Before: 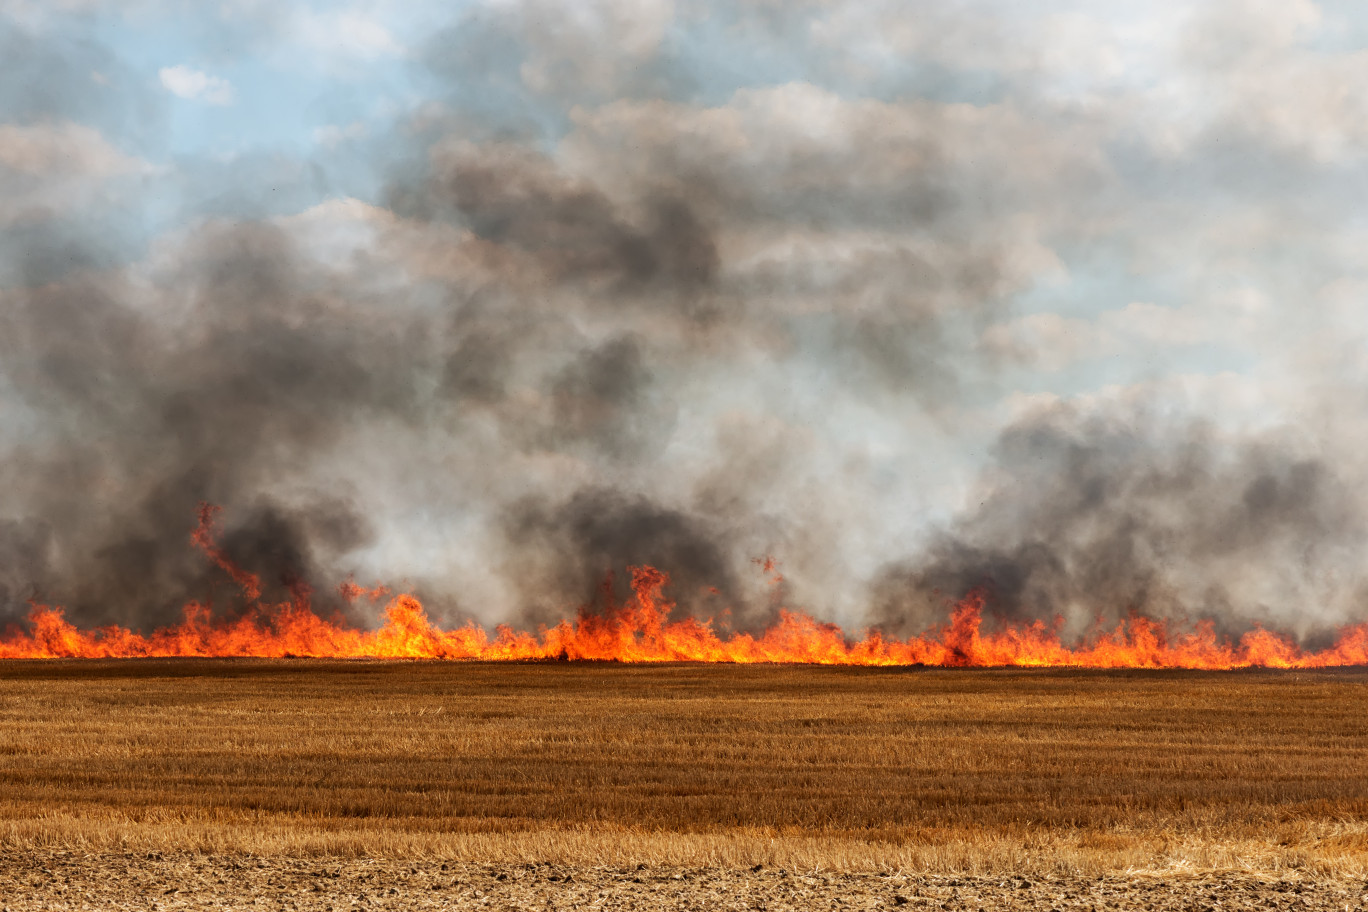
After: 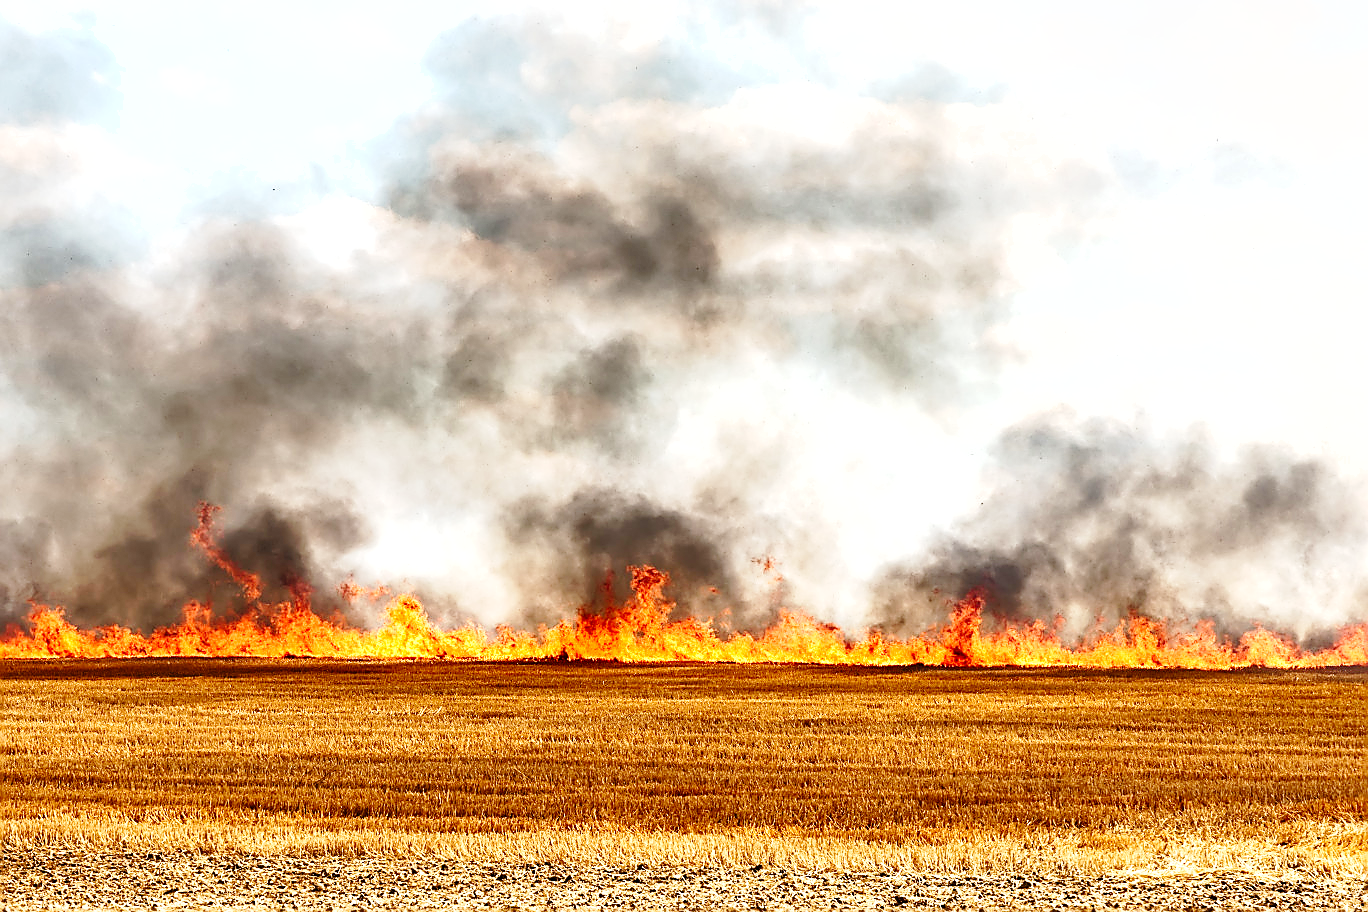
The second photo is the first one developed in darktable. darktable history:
shadows and highlights: shadows 22.7, highlights -48.71, soften with gaussian
sharpen: radius 1.4, amount 1.25, threshold 0.7
exposure: black level correction 0.001, exposure 1.05 EV, compensate exposure bias true, compensate highlight preservation false
base curve: curves: ch0 [(0, 0) (0.036, 0.025) (0.121, 0.166) (0.206, 0.329) (0.605, 0.79) (1, 1)], preserve colors none
